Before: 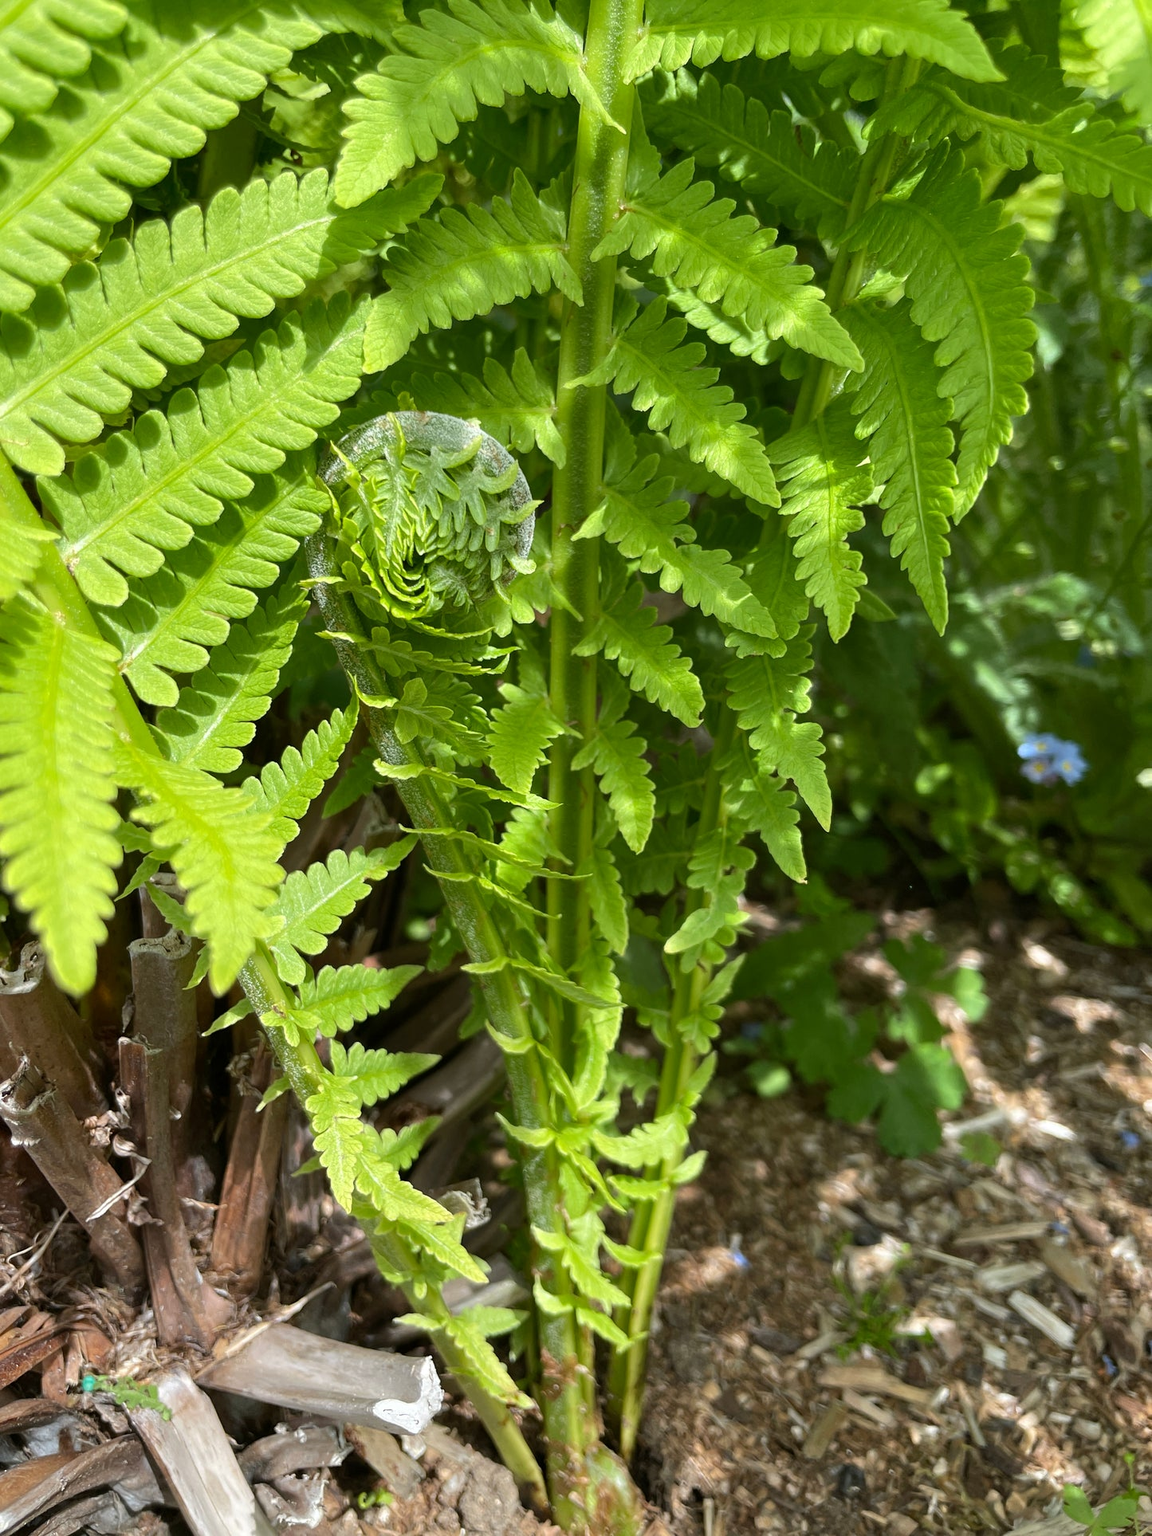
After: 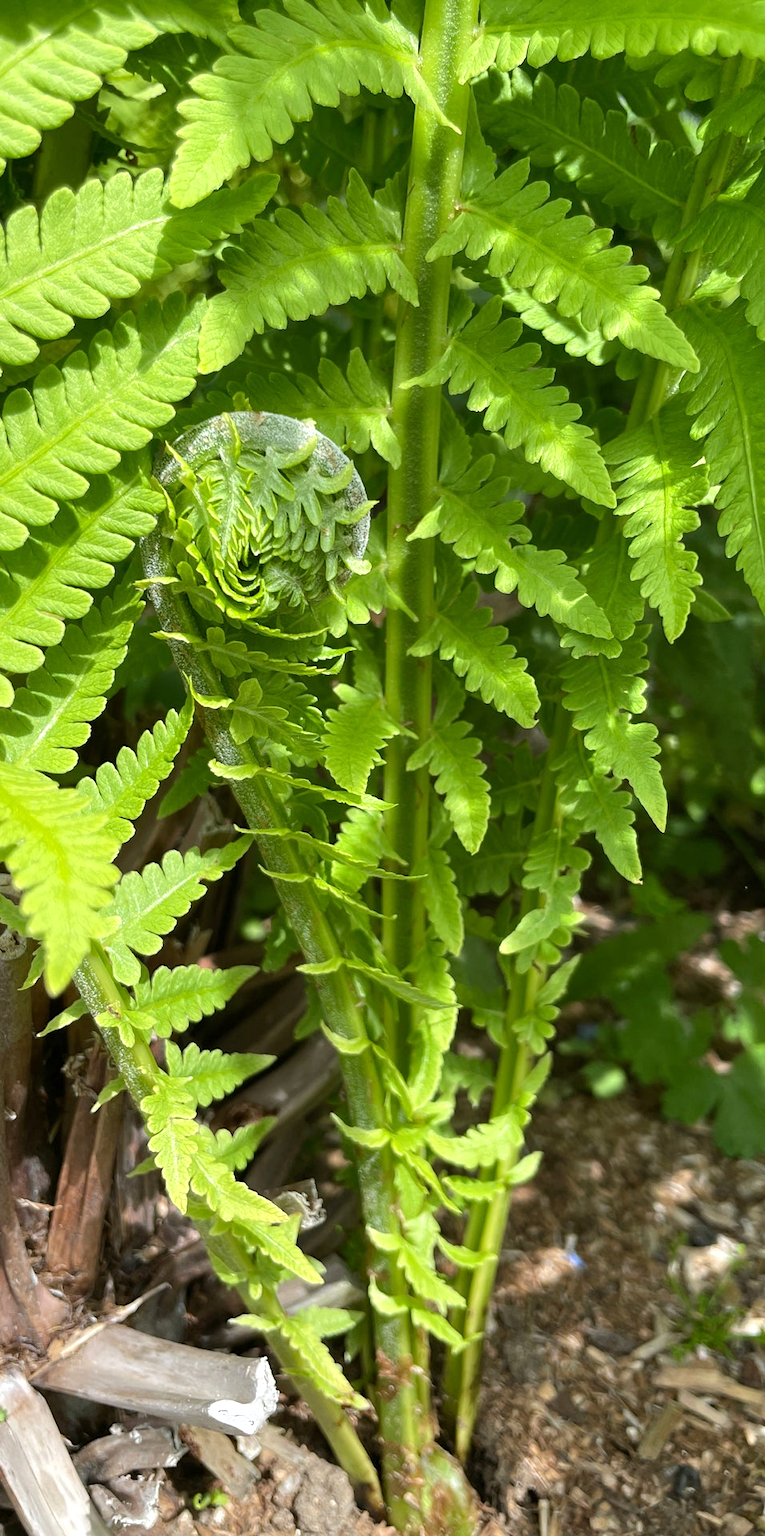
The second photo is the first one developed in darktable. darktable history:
exposure: exposure 0.203 EV, compensate highlight preservation false
crop and rotate: left 14.335%, right 19.2%
